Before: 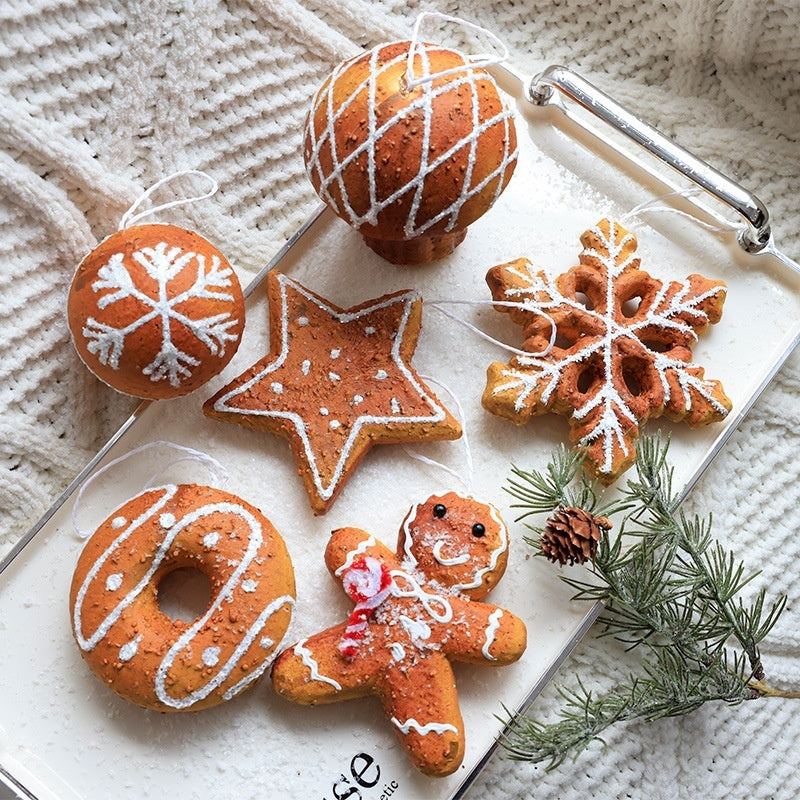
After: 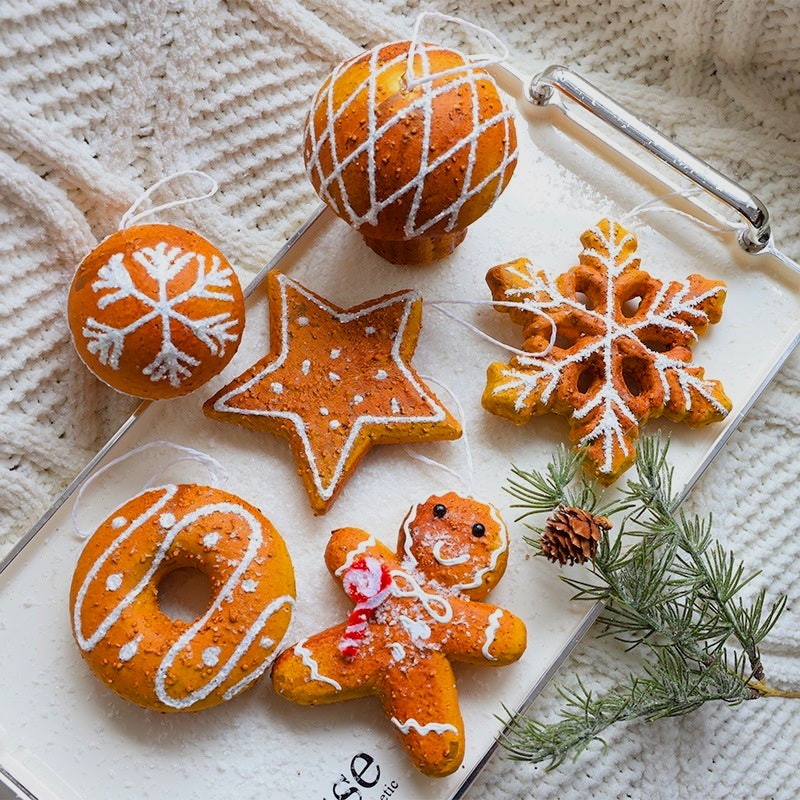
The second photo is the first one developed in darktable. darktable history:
color balance: contrast -15%
color balance rgb: linear chroma grading › global chroma 15%, perceptual saturation grading › global saturation 30%
